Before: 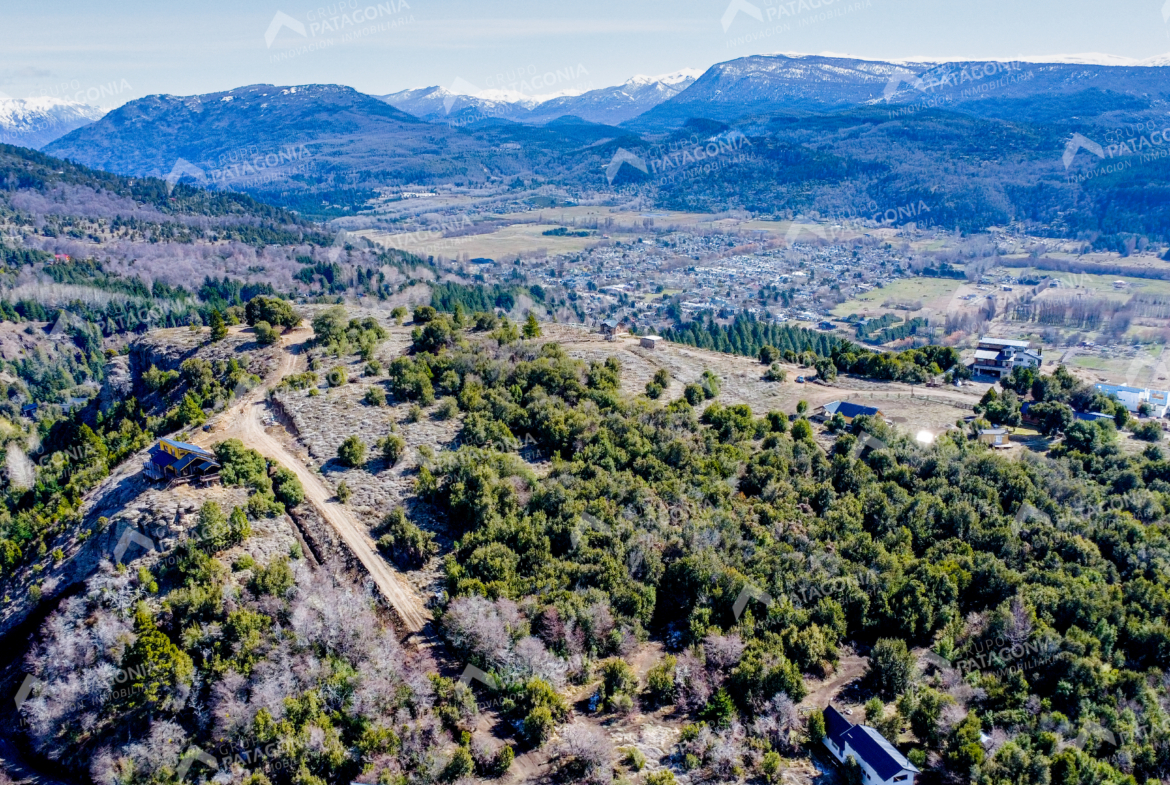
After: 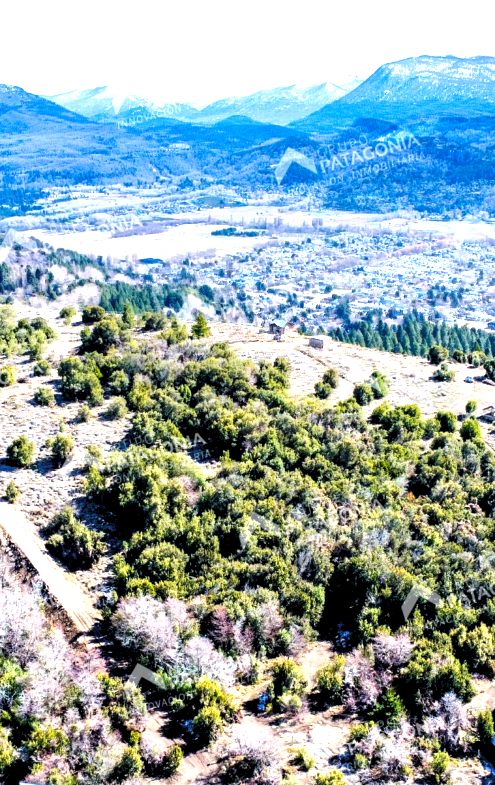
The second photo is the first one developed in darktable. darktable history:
crop: left 28.306%, right 29.35%
levels: levels [0.062, 0.494, 0.925]
tone equalizer: on, module defaults
exposure: exposure 1 EV, compensate exposure bias true, compensate highlight preservation false
